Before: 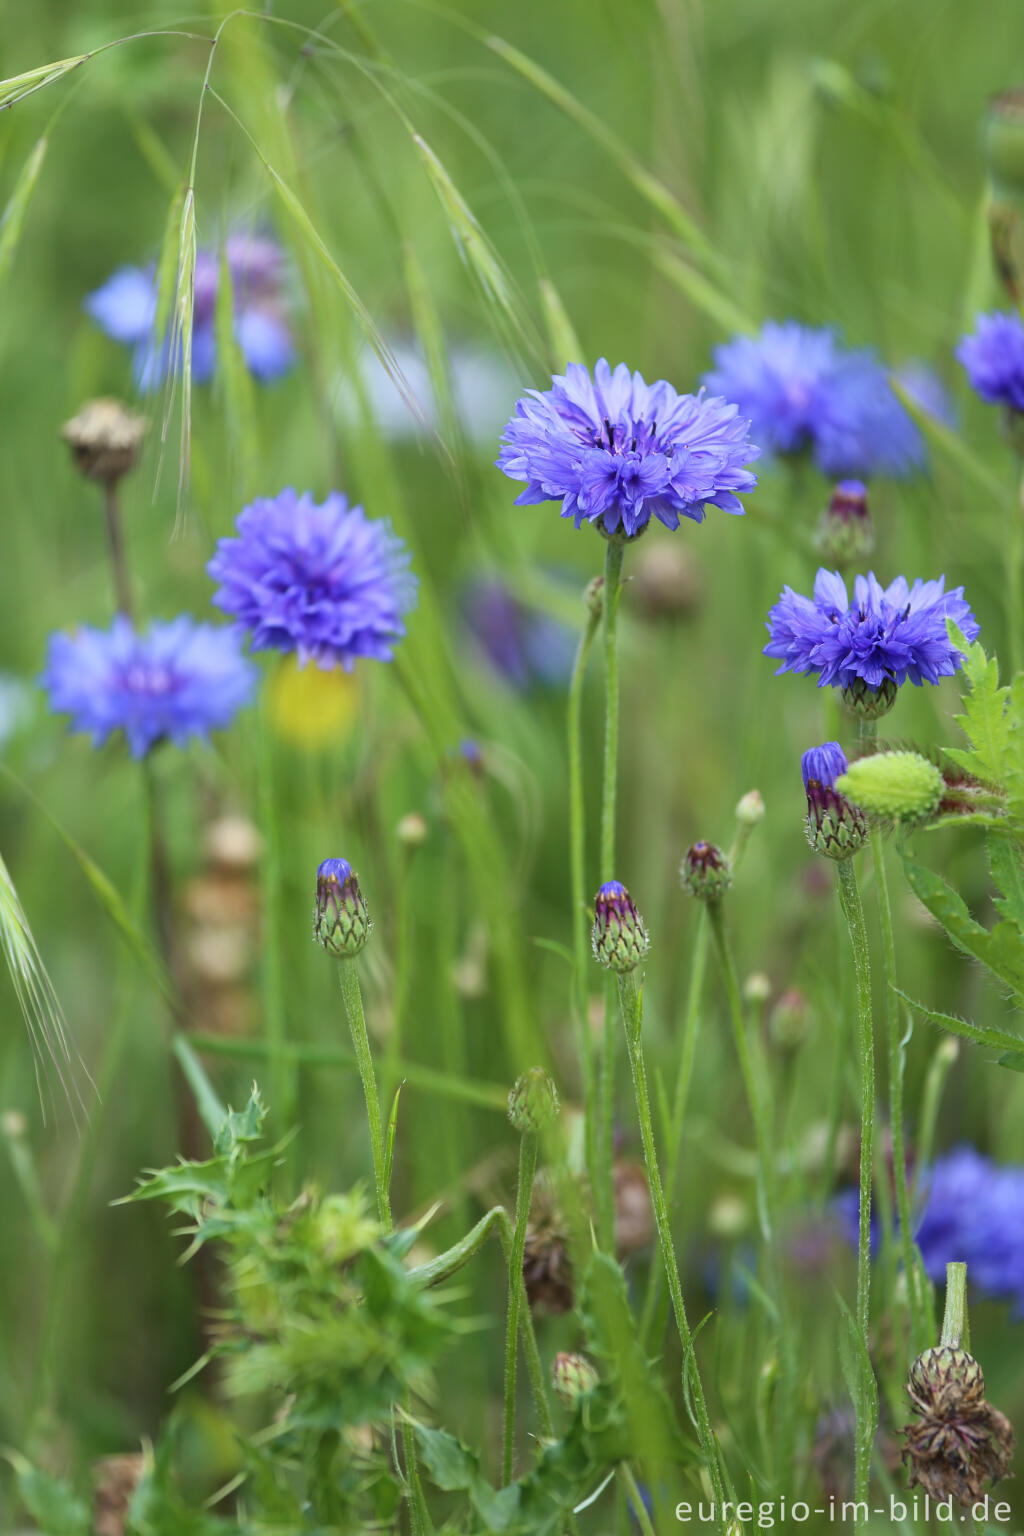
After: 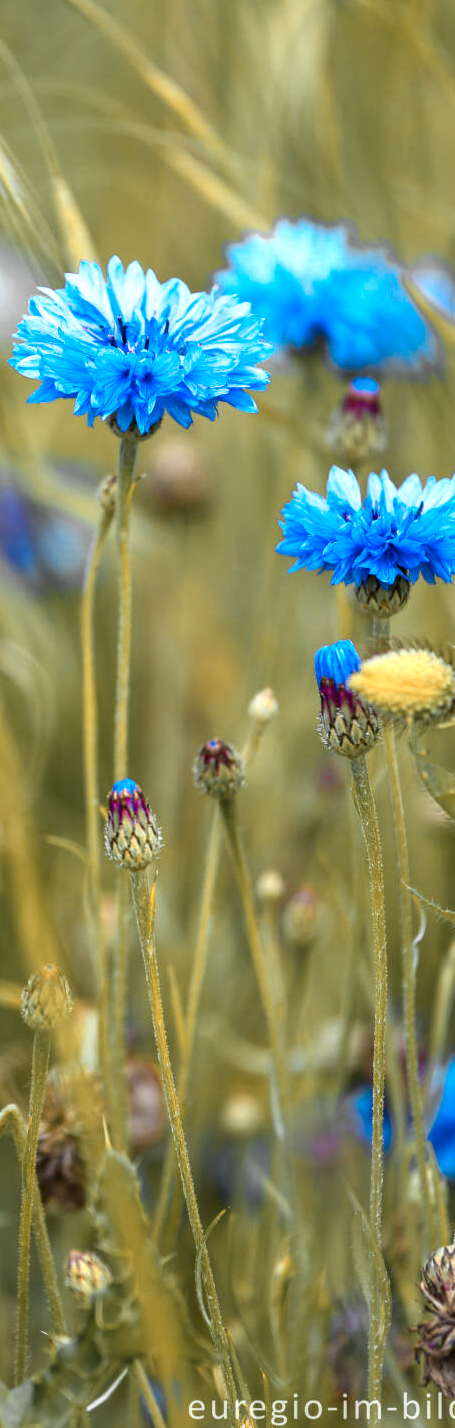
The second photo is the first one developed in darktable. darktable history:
crop: left 47.628%, top 6.643%, right 7.874%
shadows and highlights: shadows 0, highlights 40
local contrast: on, module defaults
color zones: curves: ch0 [(0.009, 0.528) (0.136, 0.6) (0.255, 0.586) (0.39, 0.528) (0.522, 0.584) (0.686, 0.736) (0.849, 0.561)]; ch1 [(0.045, 0.781) (0.14, 0.416) (0.257, 0.695) (0.442, 0.032) (0.738, 0.338) (0.818, 0.632) (0.891, 0.741) (1, 0.704)]; ch2 [(0, 0.667) (0.141, 0.52) (0.26, 0.37) (0.474, 0.432) (0.743, 0.286)]
